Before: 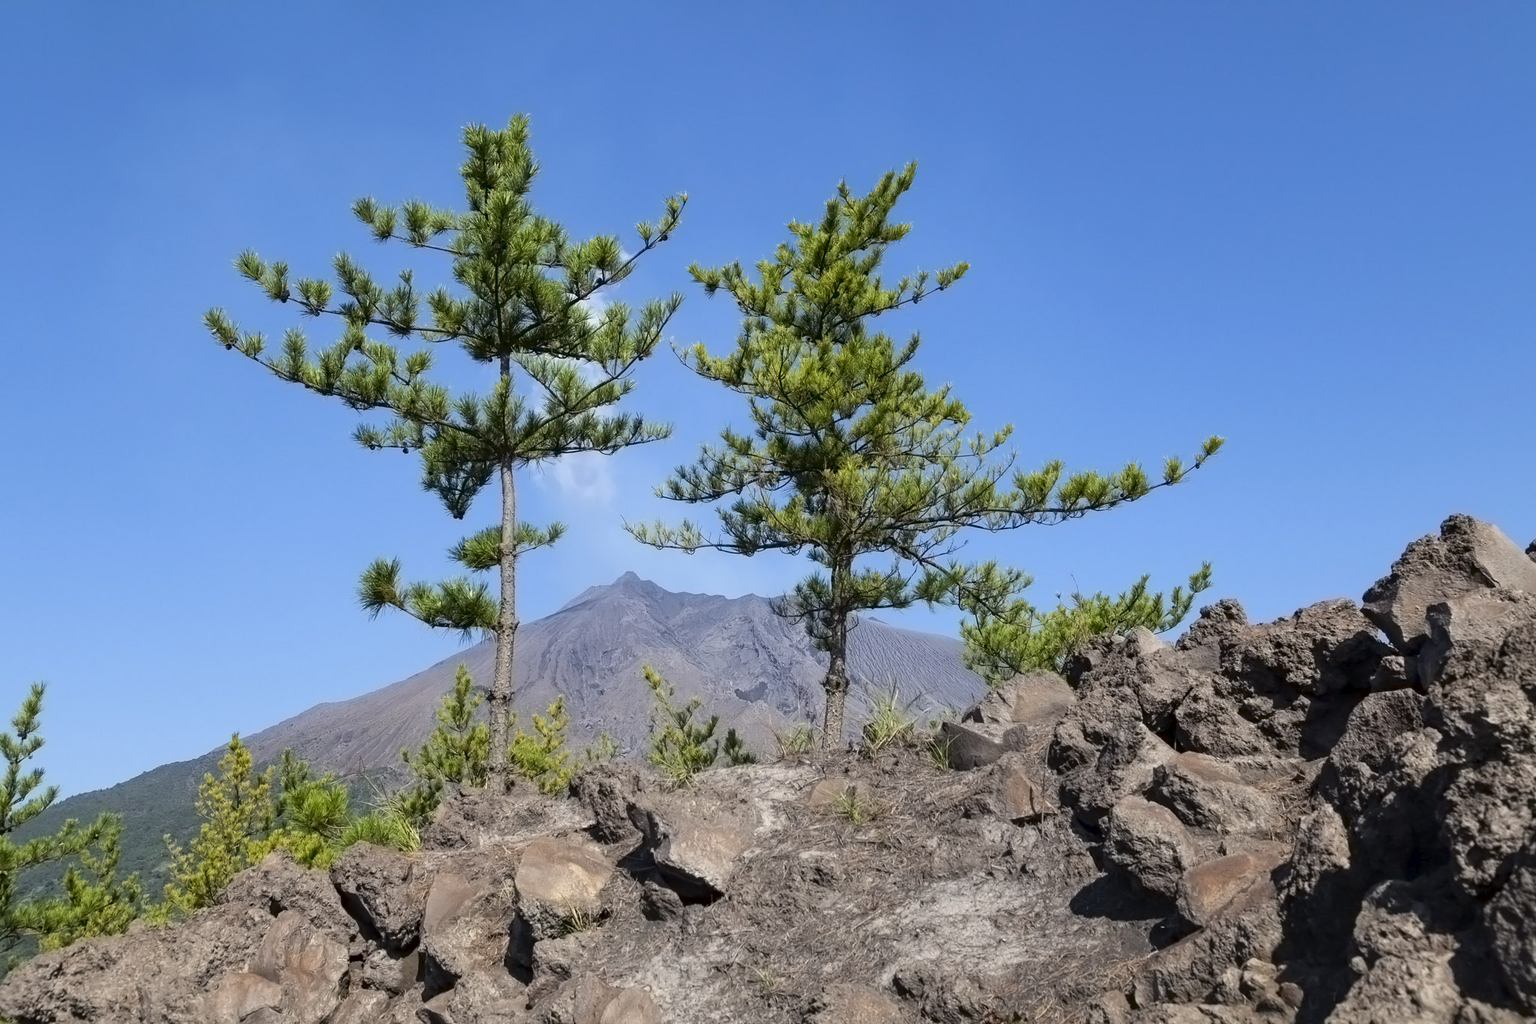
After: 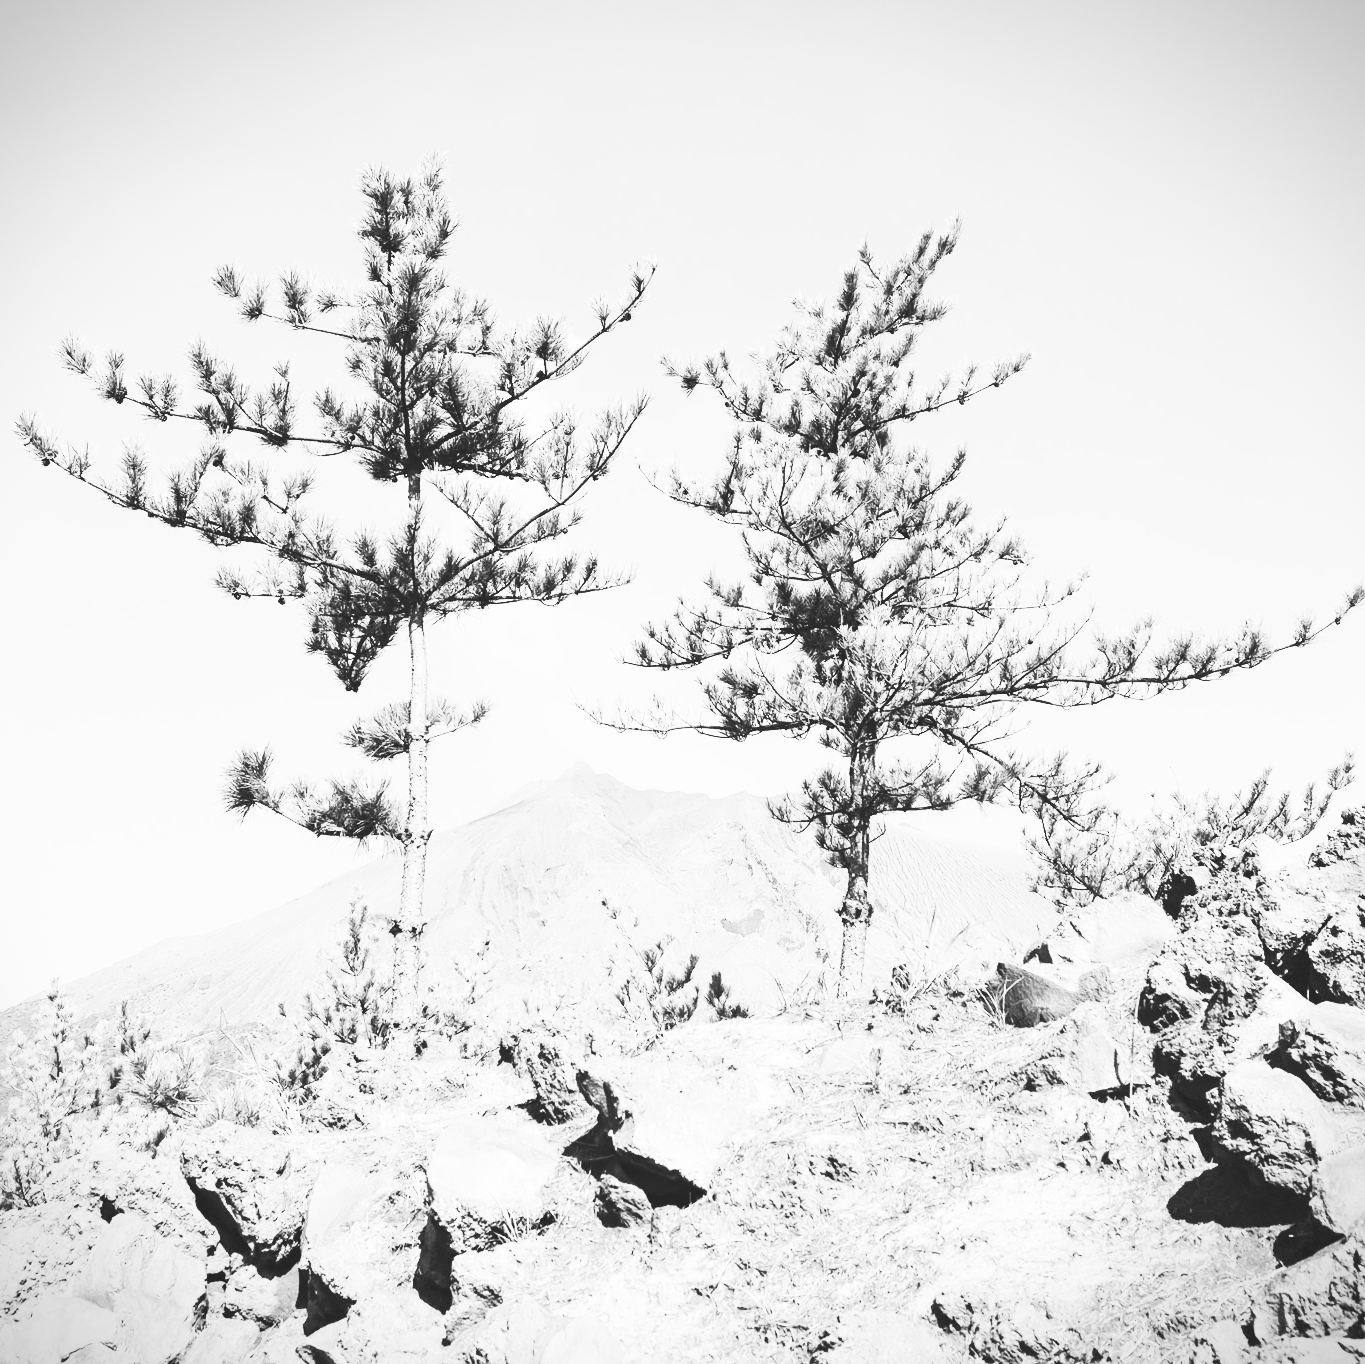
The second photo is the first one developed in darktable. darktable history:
crop and rotate: left 12.673%, right 20.66%
base curve: curves: ch0 [(0, 0) (0.025, 0.046) (0.112, 0.277) (0.467, 0.74) (0.814, 0.929) (1, 0.942)]
exposure: black level correction -0.008, exposure 0.067 EV, compensate highlight preservation false
contrast brightness saturation: contrast 0.53, brightness 0.47, saturation -1
vignetting: fall-off start 97.28%, fall-off radius 79%, brightness -0.462, saturation -0.3, width/height ratio 1.114, dithering 8-bit output, unbound false
